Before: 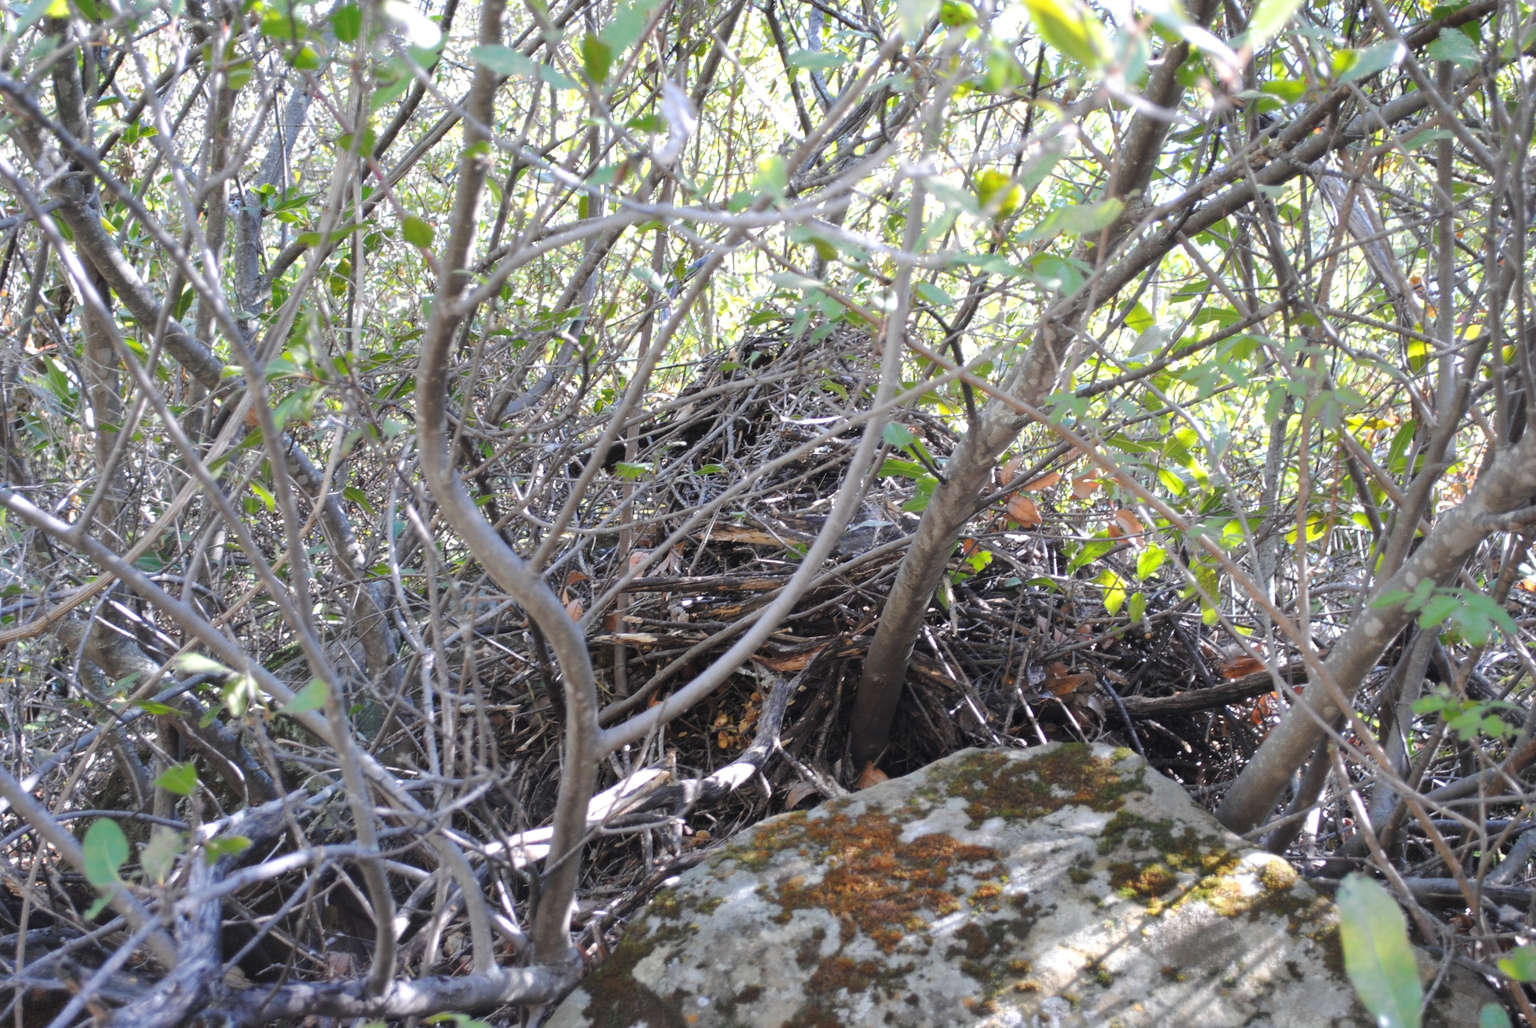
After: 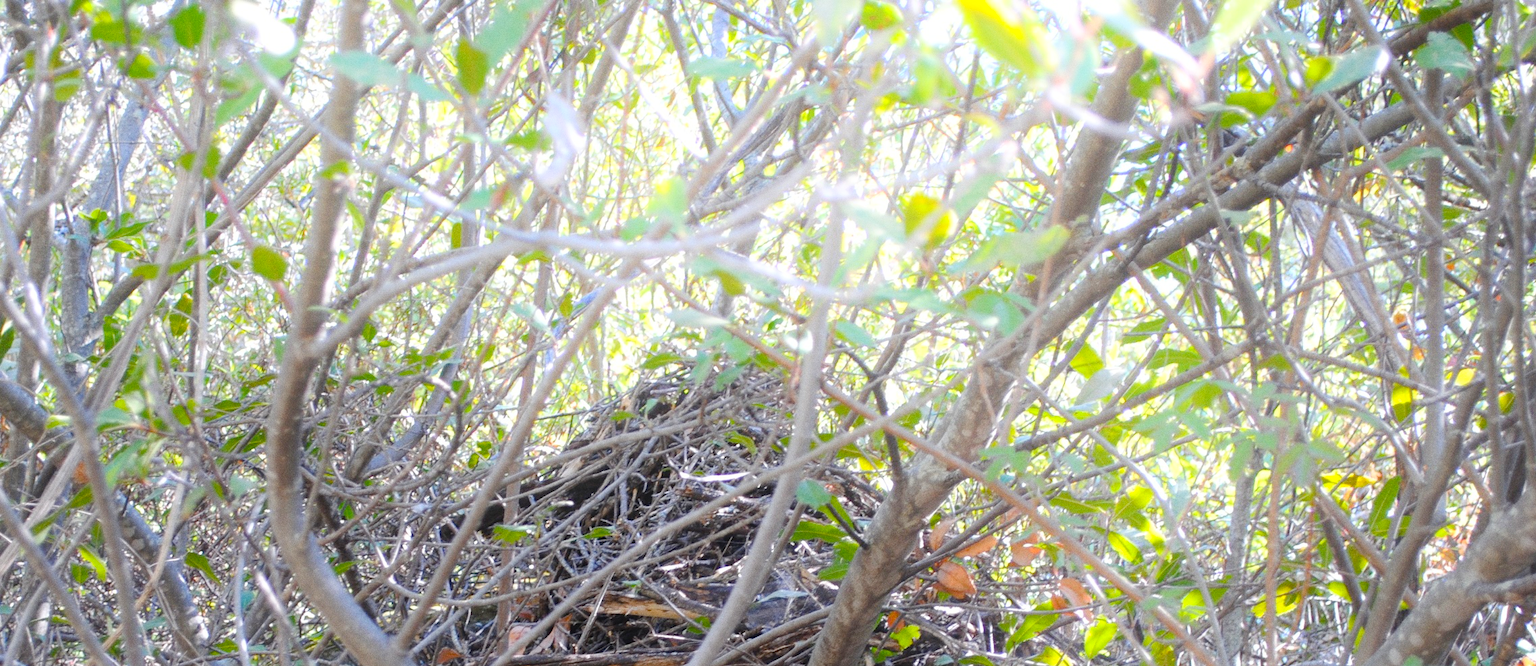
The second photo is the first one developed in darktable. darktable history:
crop and rotate: left 11.812%, bottom 42.776%
color balance rgb: perceptual saturation grading › global saturation 35%, perceptual saturation grading › highlights -25%, perceptual saturation grading › shadows 25%, global vibrance 10%
bloom: on, module defaults
grain: on, module defaults
